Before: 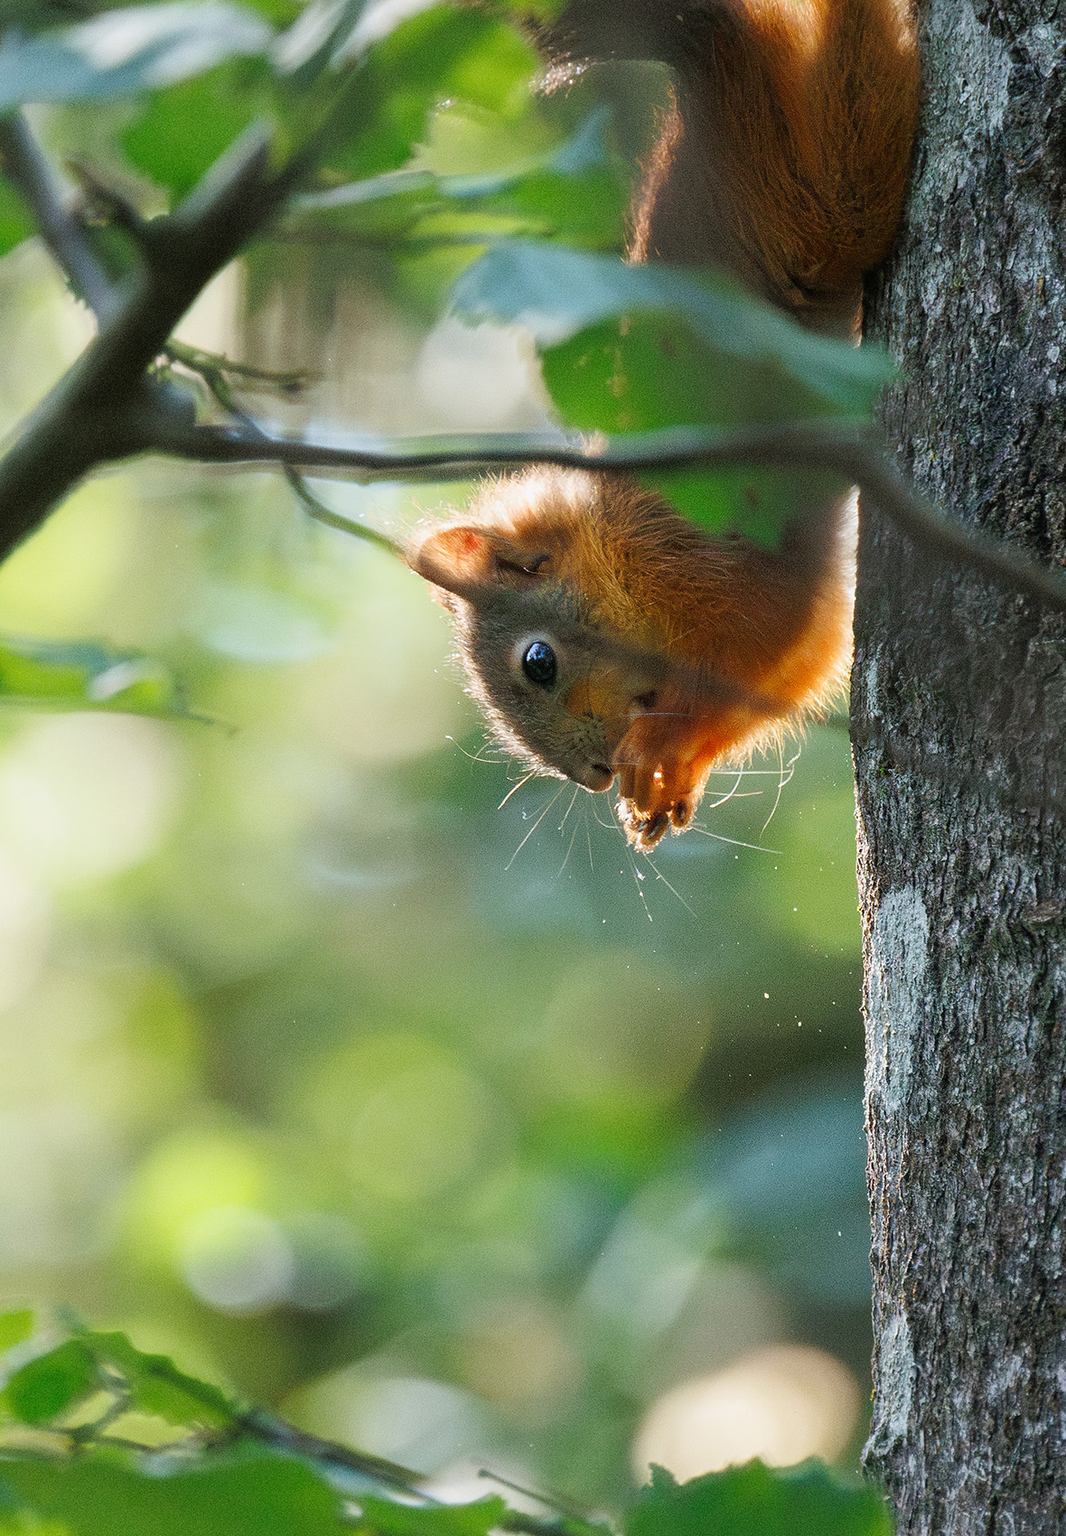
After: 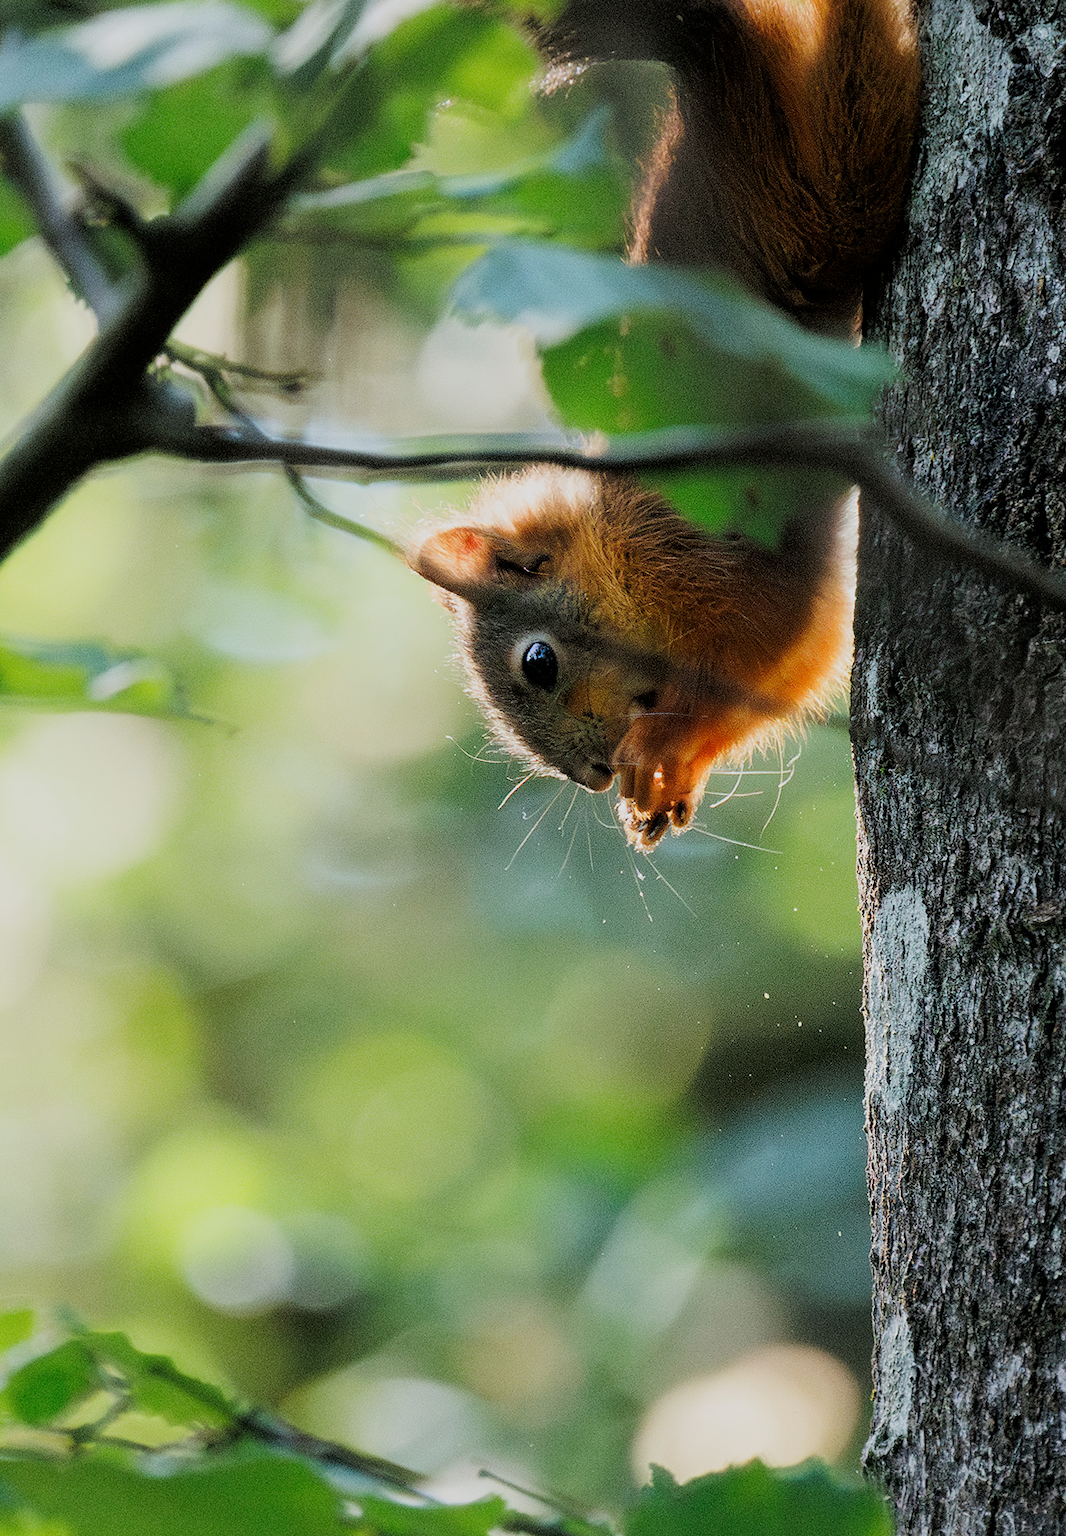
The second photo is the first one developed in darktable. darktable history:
filmic rgb: black relative exposure -5.08 EV, white relative exposure 3.99 EV, hardness 2.88, contrast 1.199, highlights saturation mix -30.91%
